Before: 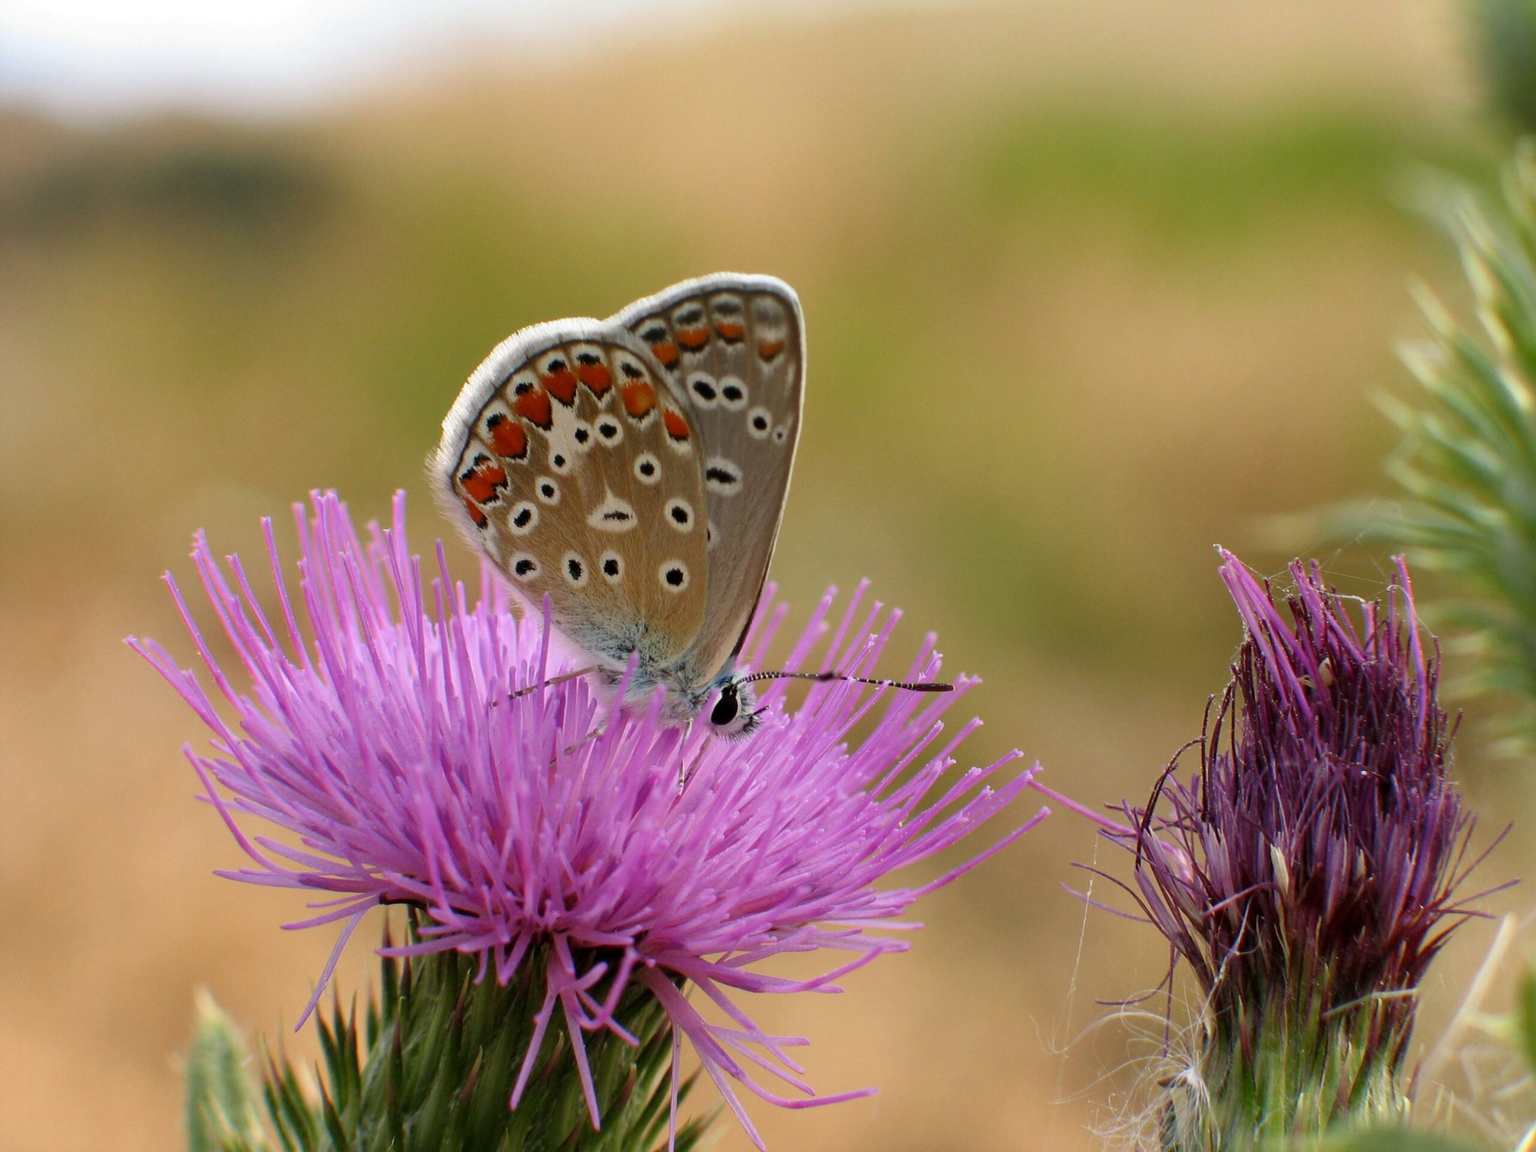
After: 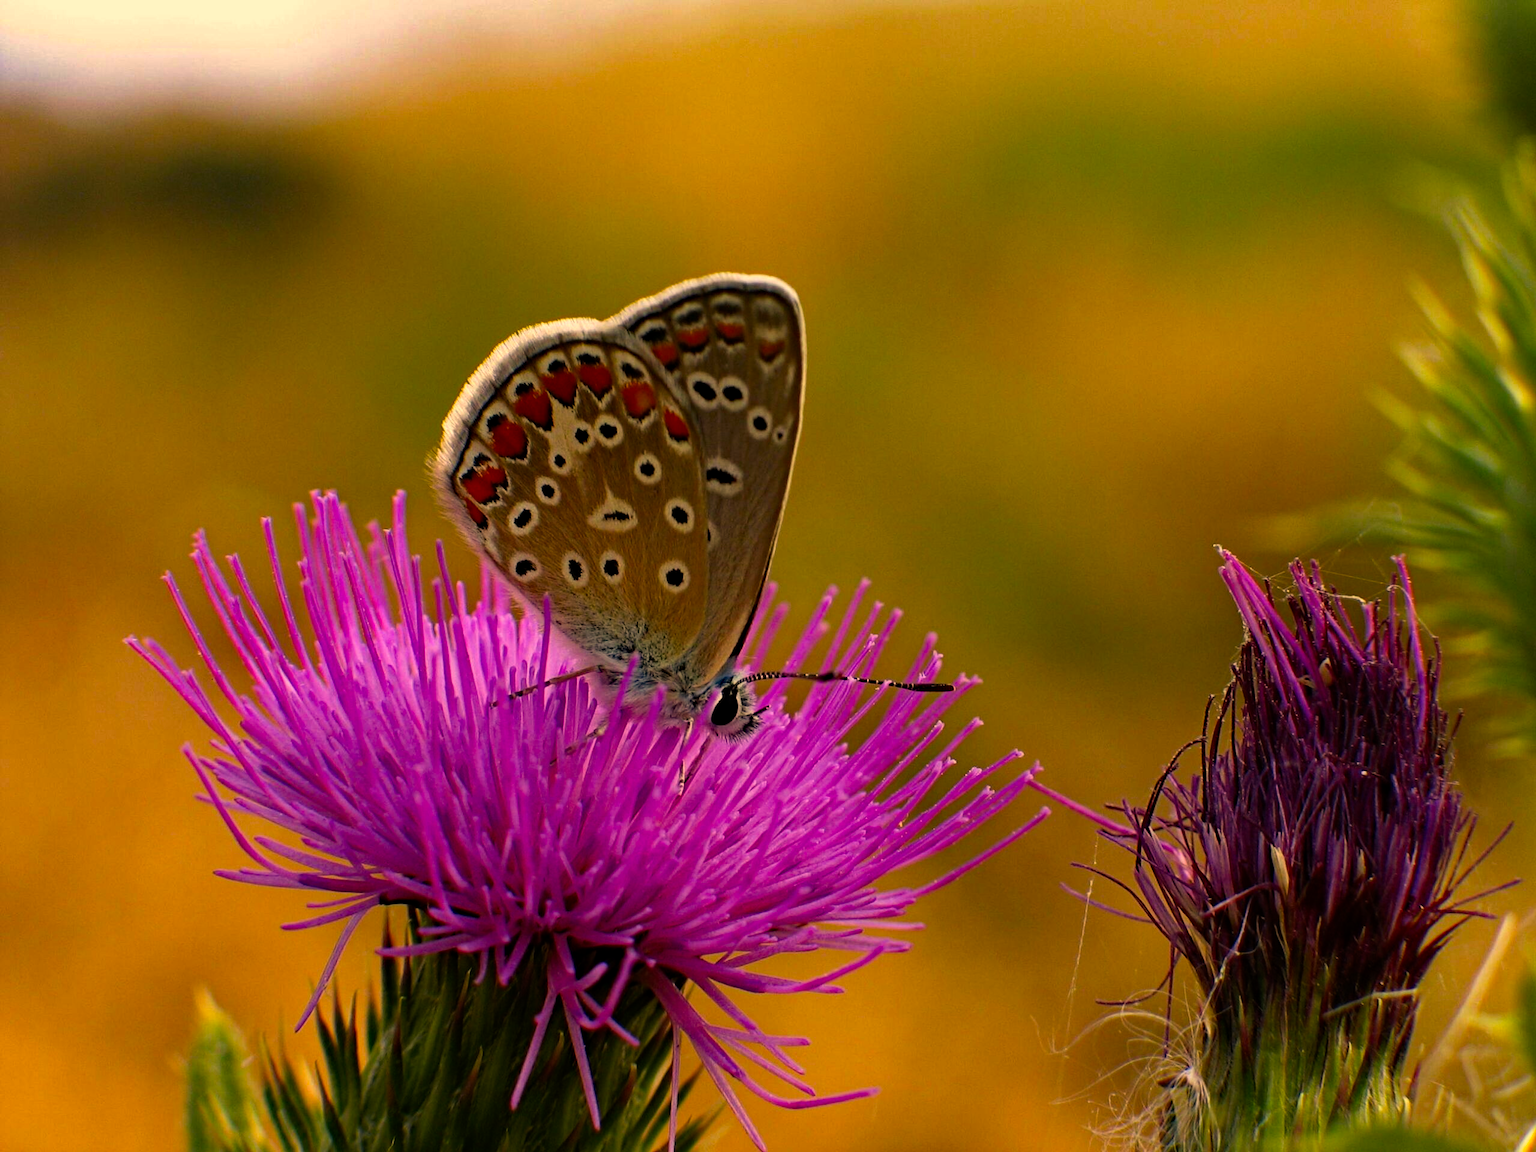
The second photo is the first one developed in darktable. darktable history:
haze removal: strength 0.513, distance 0.428, adaptive false
color correction: highlights a* 14.96, highlights b* 31.76
tone curve: curves: ch0 [(0, 0) (0.153, 0.06) (1, 1)], preserve colors none
